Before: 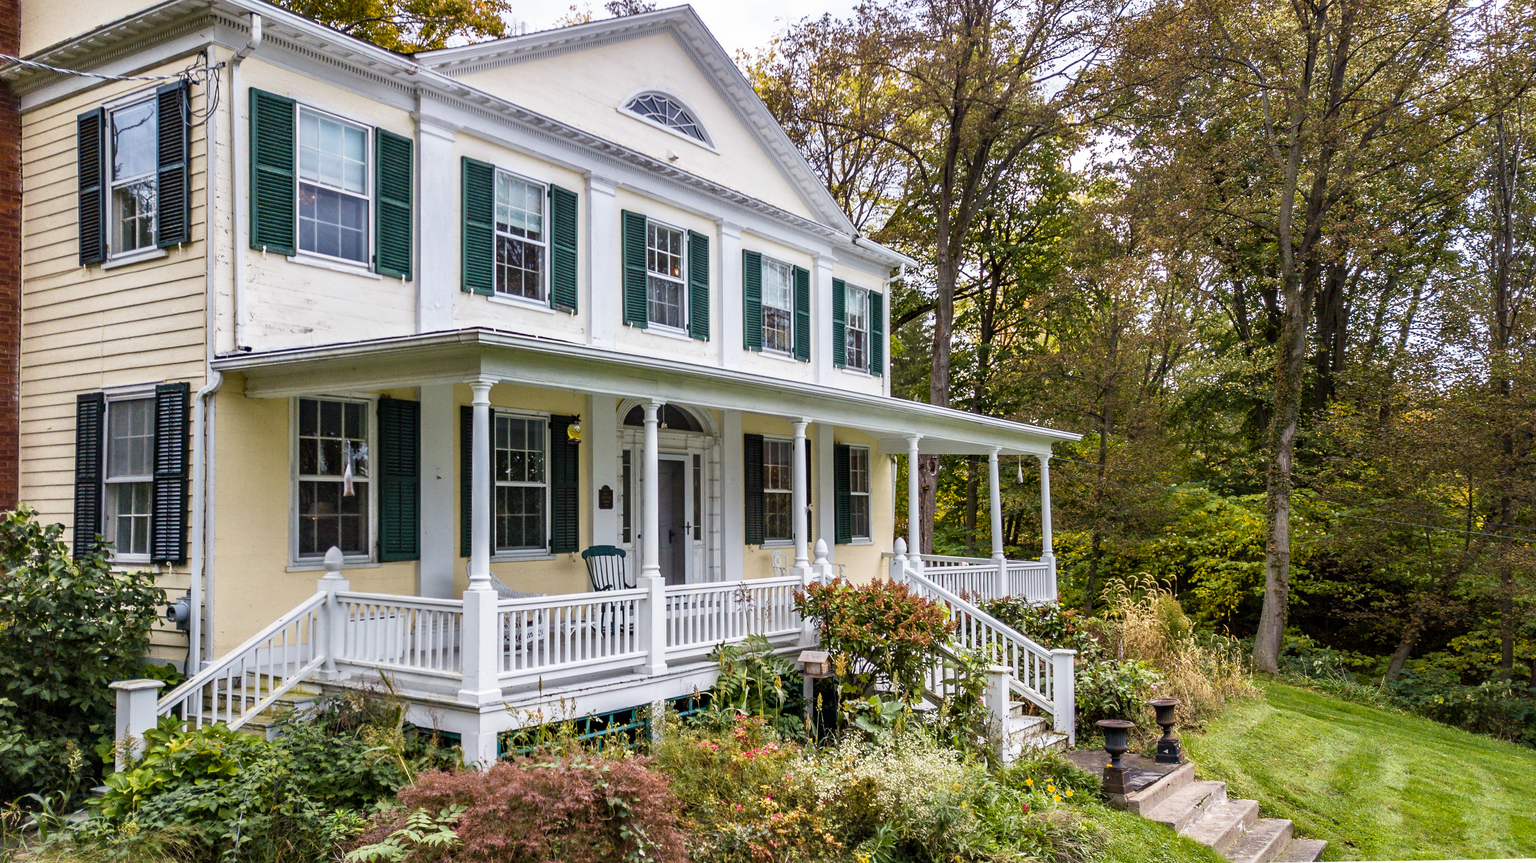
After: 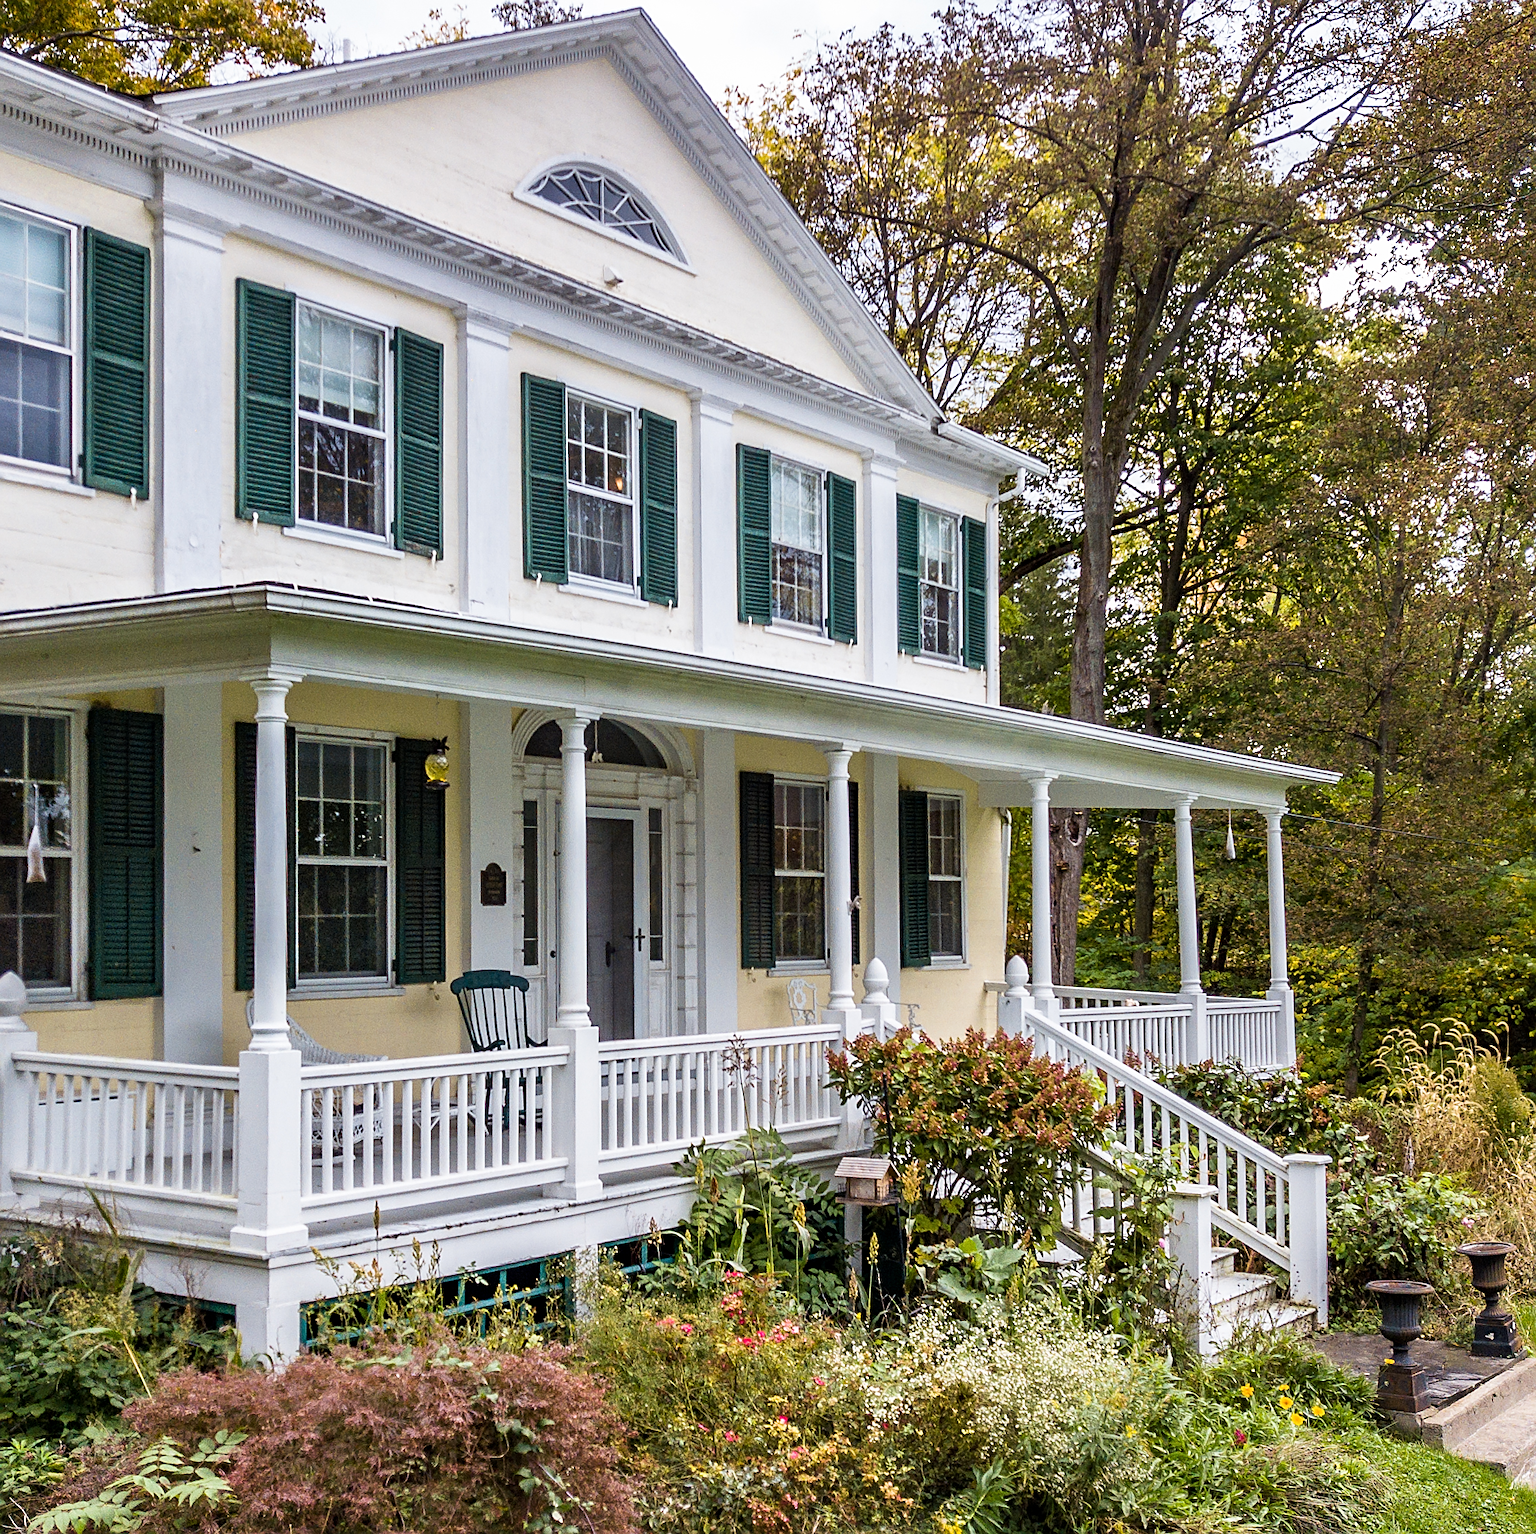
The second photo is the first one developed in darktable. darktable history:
crop: left 21.403%, right 22.378%
sharpen: on, module defaults
